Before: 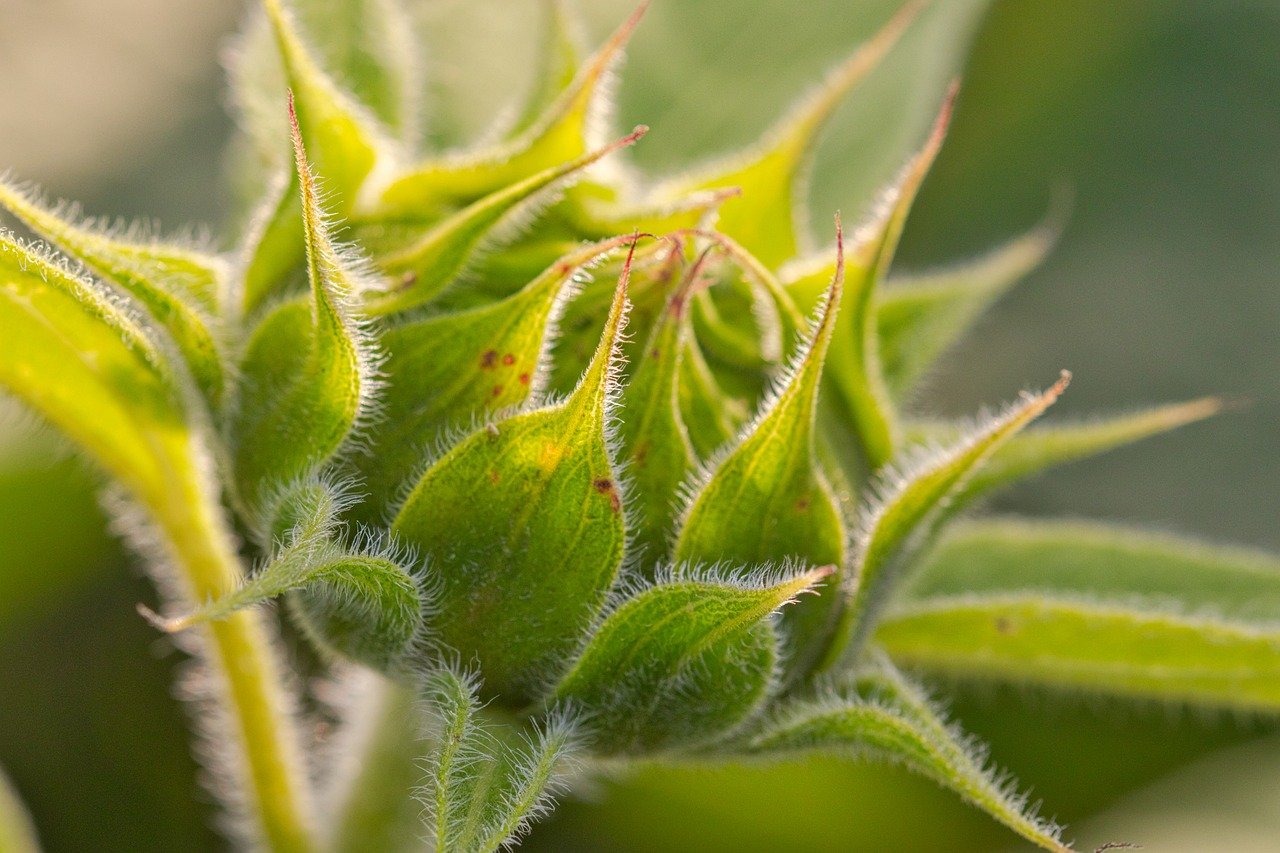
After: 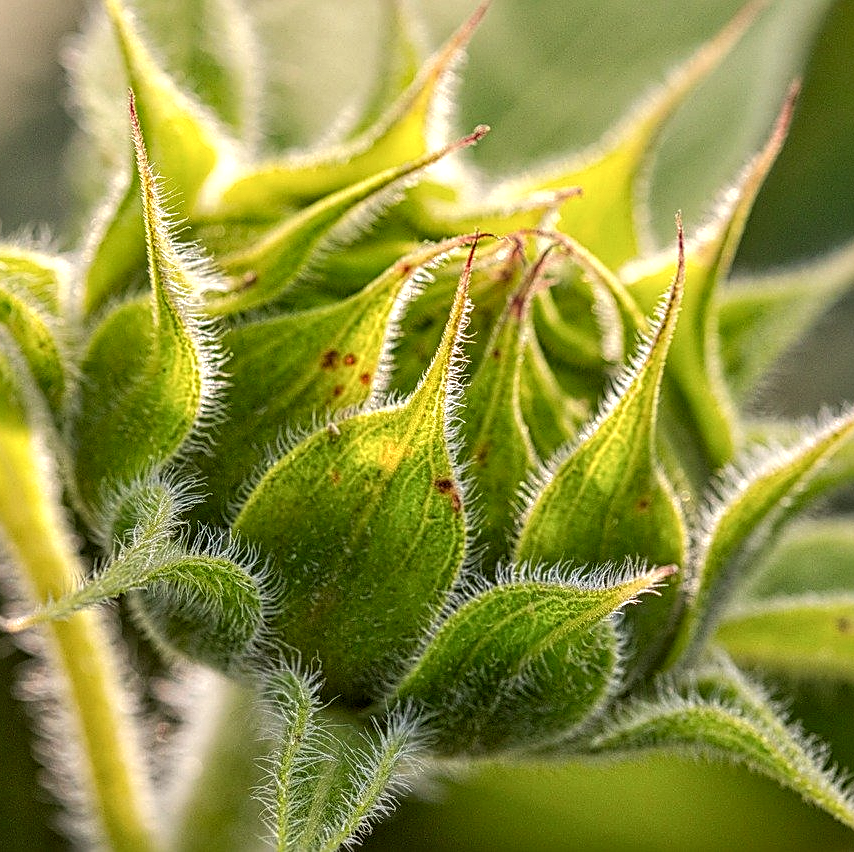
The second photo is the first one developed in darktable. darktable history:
local contrast: highlights 60%, shadows 60%, detail 160%
crop and rotate: left 12.444%, right 20.804%
sharpen: radius 2.671, amount 0.658
